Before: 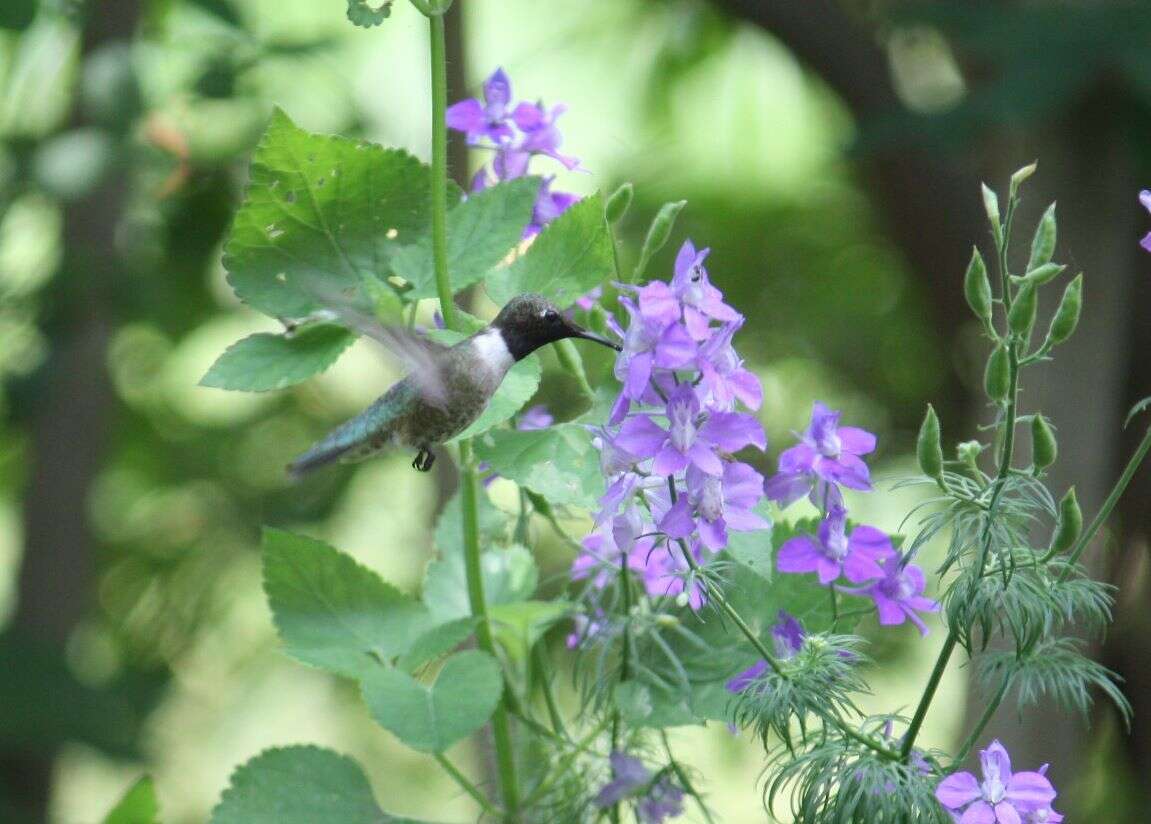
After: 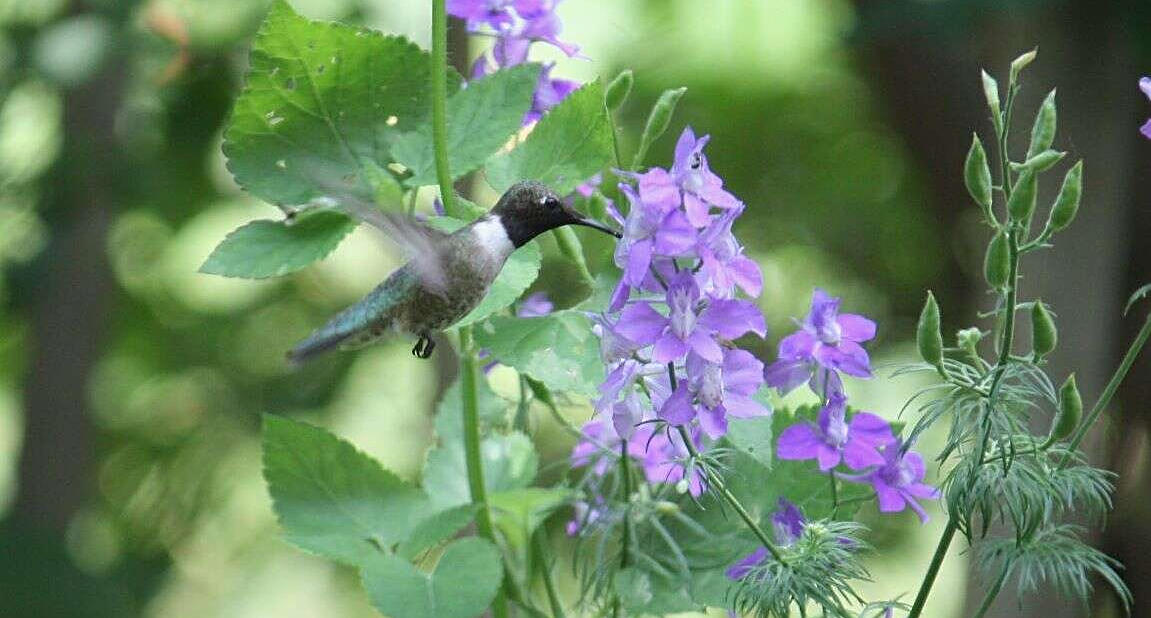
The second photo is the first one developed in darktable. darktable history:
exposure: exposure -0.064 EV, compensate highlight preservation false
sharpen: on, module defaults
crop: top 13.819%, bottom 11.169%
